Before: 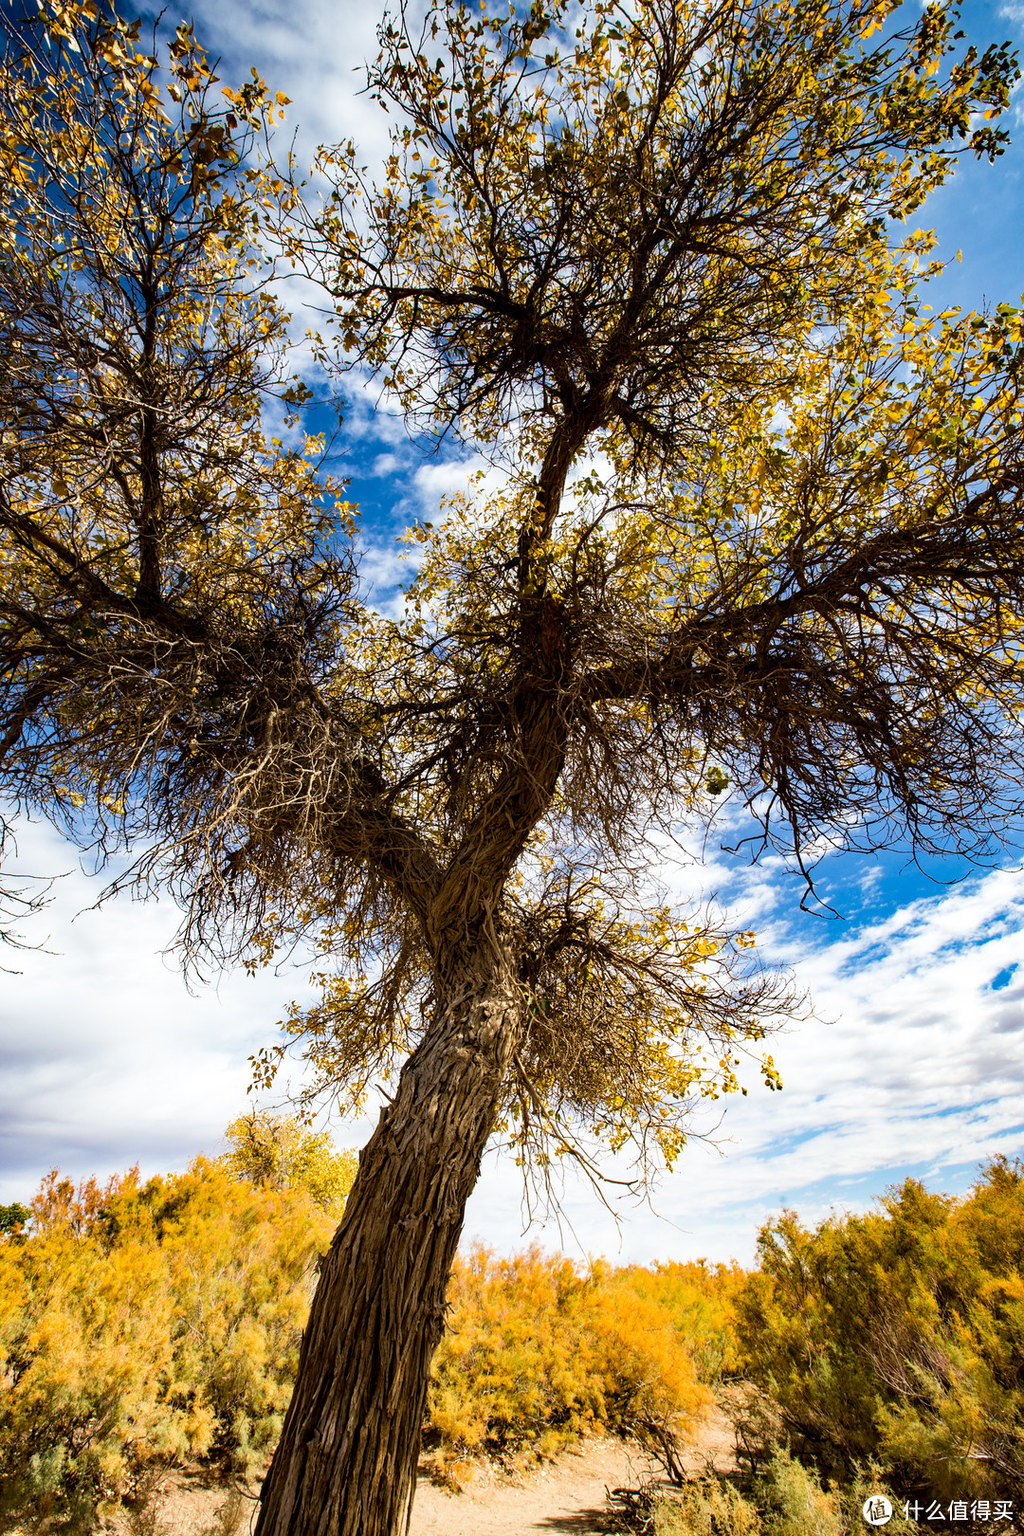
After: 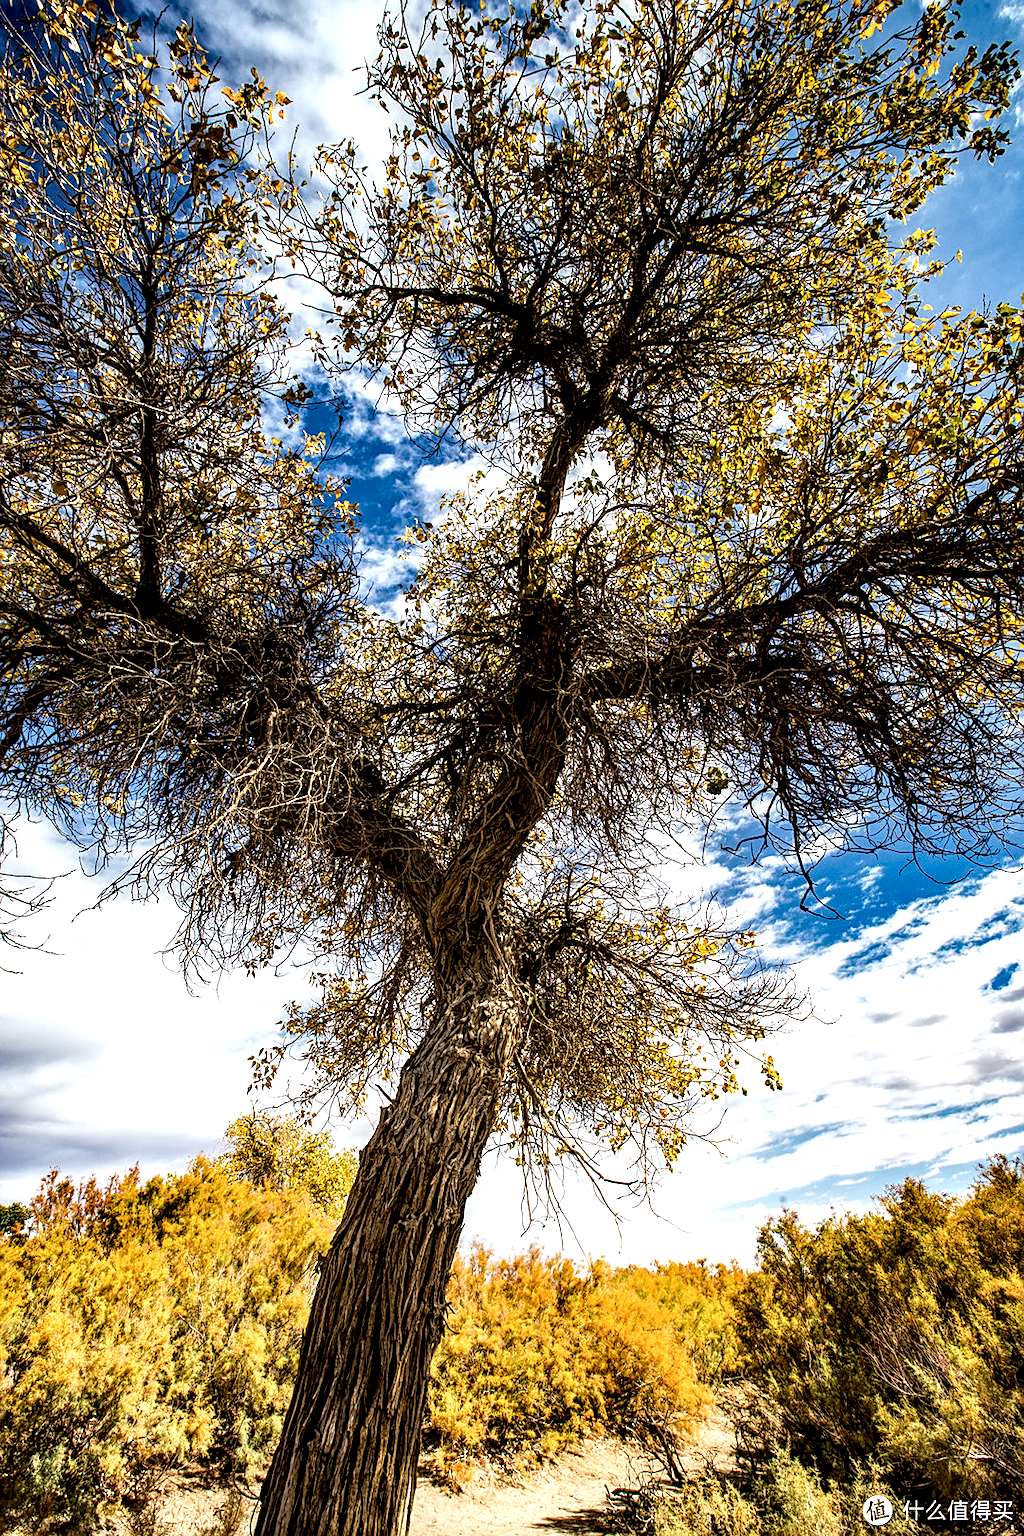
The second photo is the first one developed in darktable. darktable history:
sharpen: on, module defaults
local contrast: detail 203%
